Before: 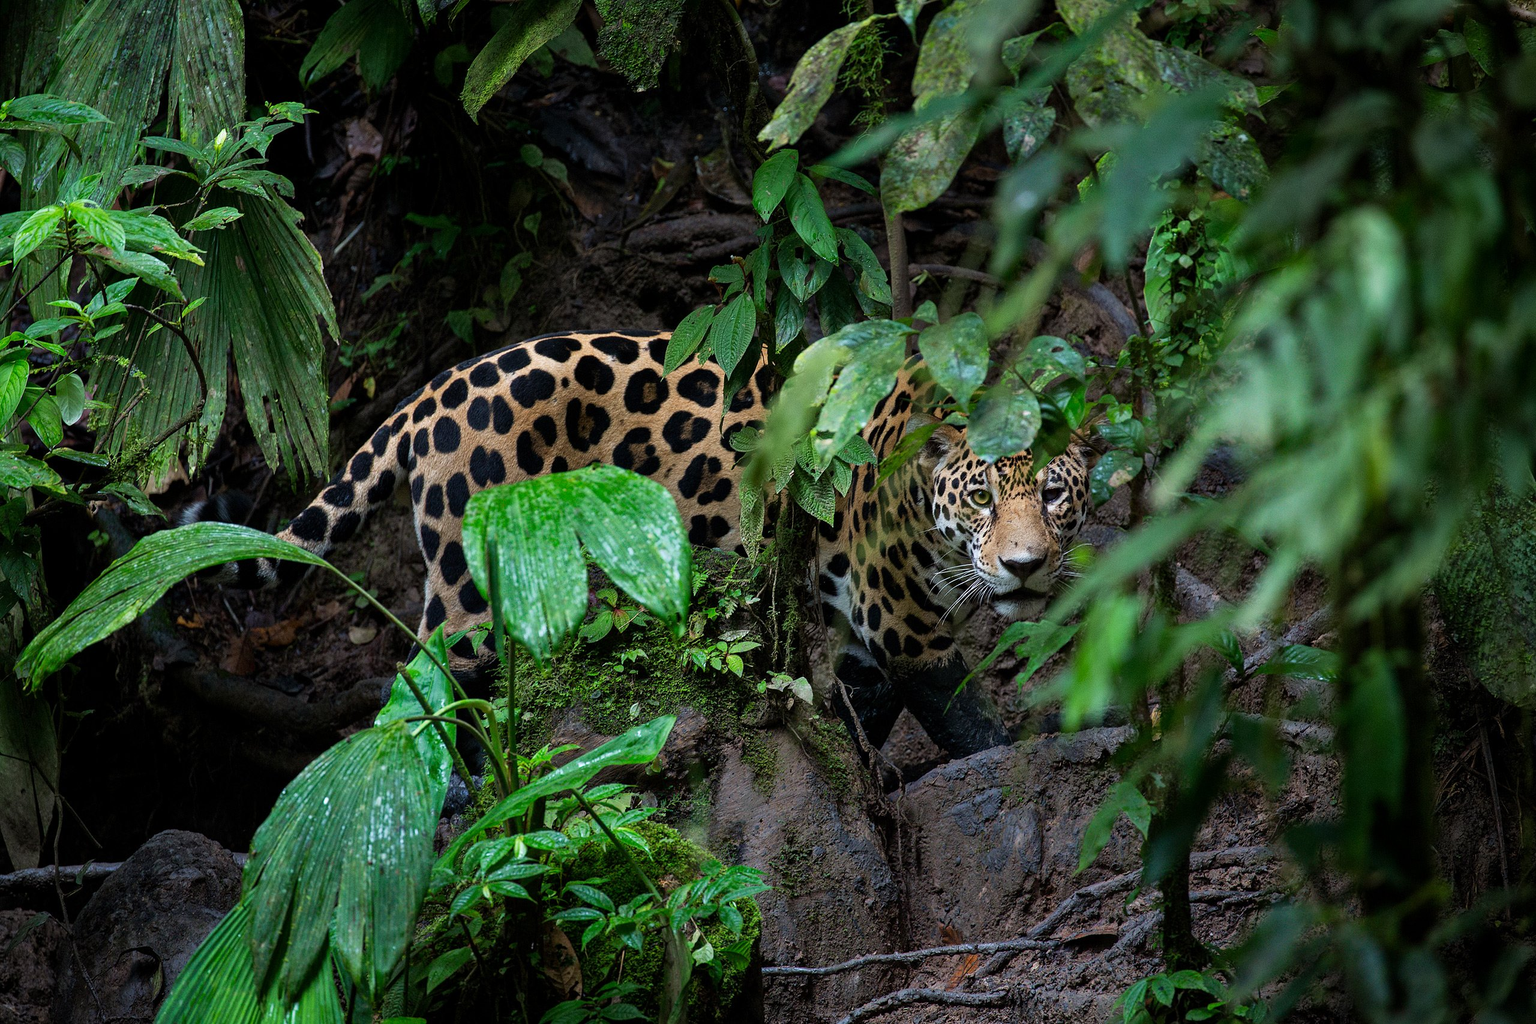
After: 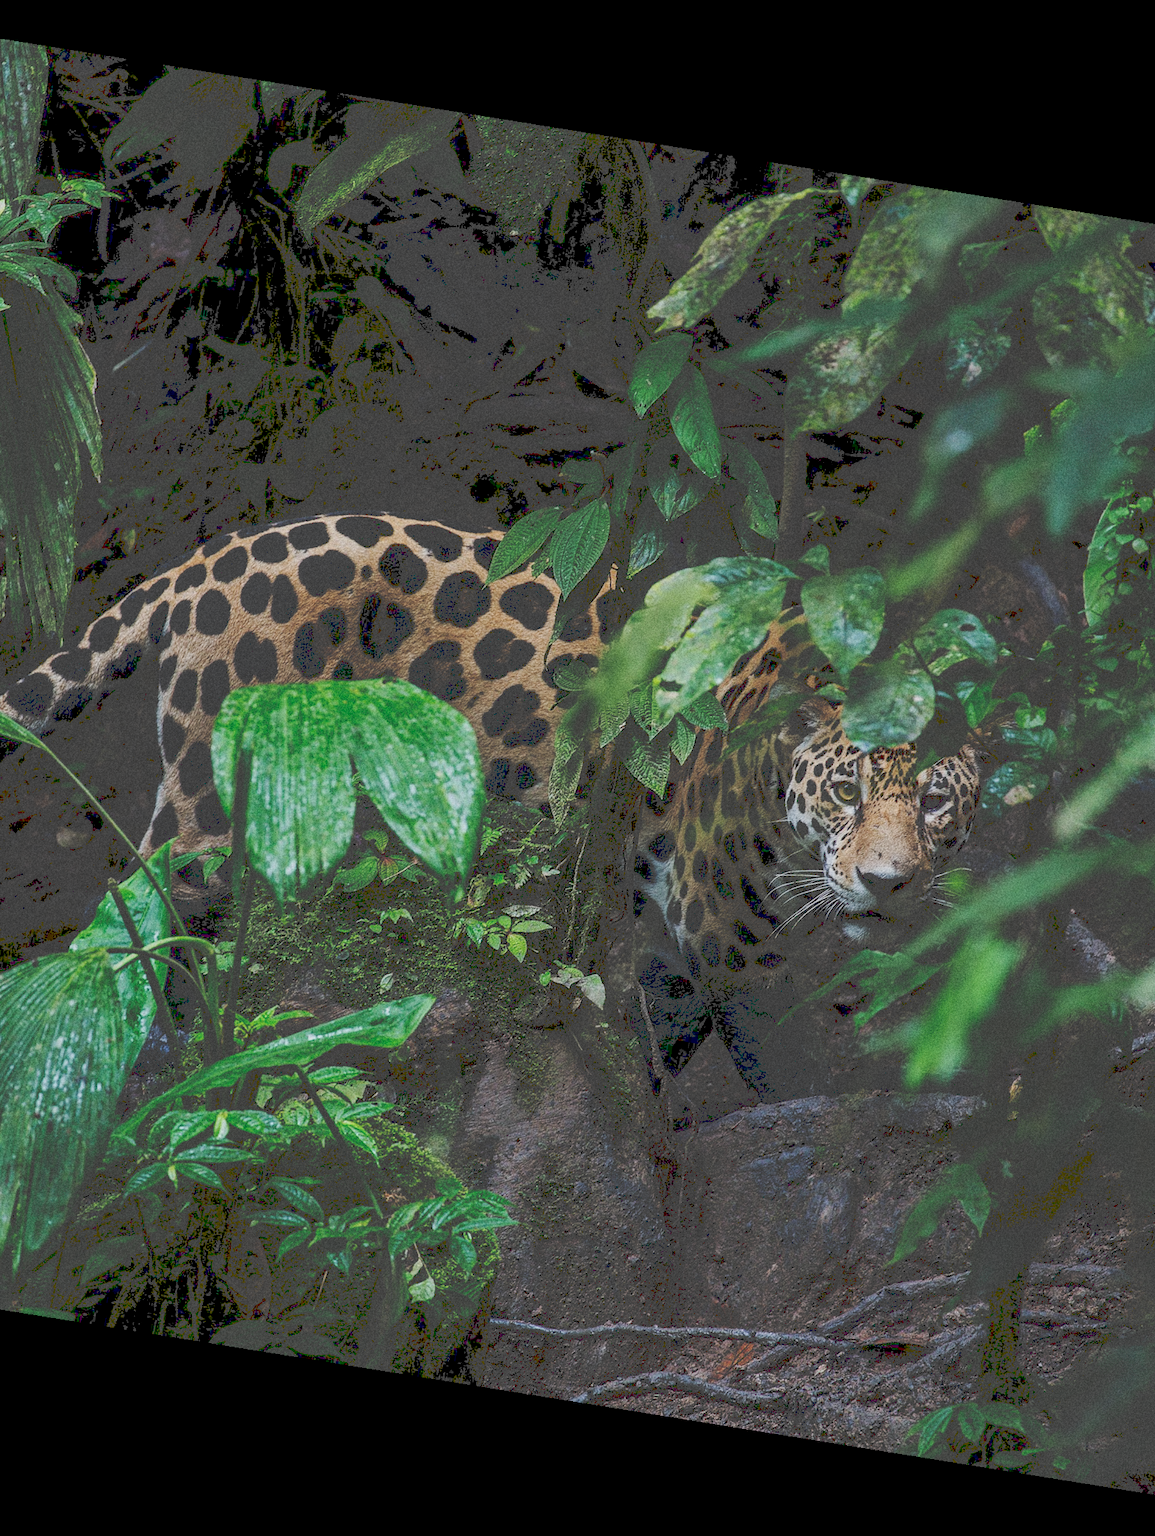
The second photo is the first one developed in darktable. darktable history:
local contrast: on, module defaults
exposure: black level correction 0, exposure -0.766 EV, compensate highlight preservation false
tone curve: curves: ch0 [(0, 0) (0.003, 0.272) (0.011, 0.275) (0.025, 0.275) (0.044, 0.278) (0.069, 0.282) (0.1, 0.284) (0.136, 0.287) (0.177, 0.294) (0.224, 0.314) (0.277, 0.347) (0.335, 0.403) (0.399, 0.473) (0.468, 0.552) (0.543, 0.622) (0.623, 0.69) (0.709, 0.756) (0.801, 0.818) (0.898, 0.865) (1, 1)], preserve colors none
grain: coarseness 8.68 ISO, strength 31.94%
tone equalizer: on, module defaults
crop: left 21.496%, right 22.254%
bloom: size 40%
rotate and perspective: rotation 9.12°, automatic cropping off
